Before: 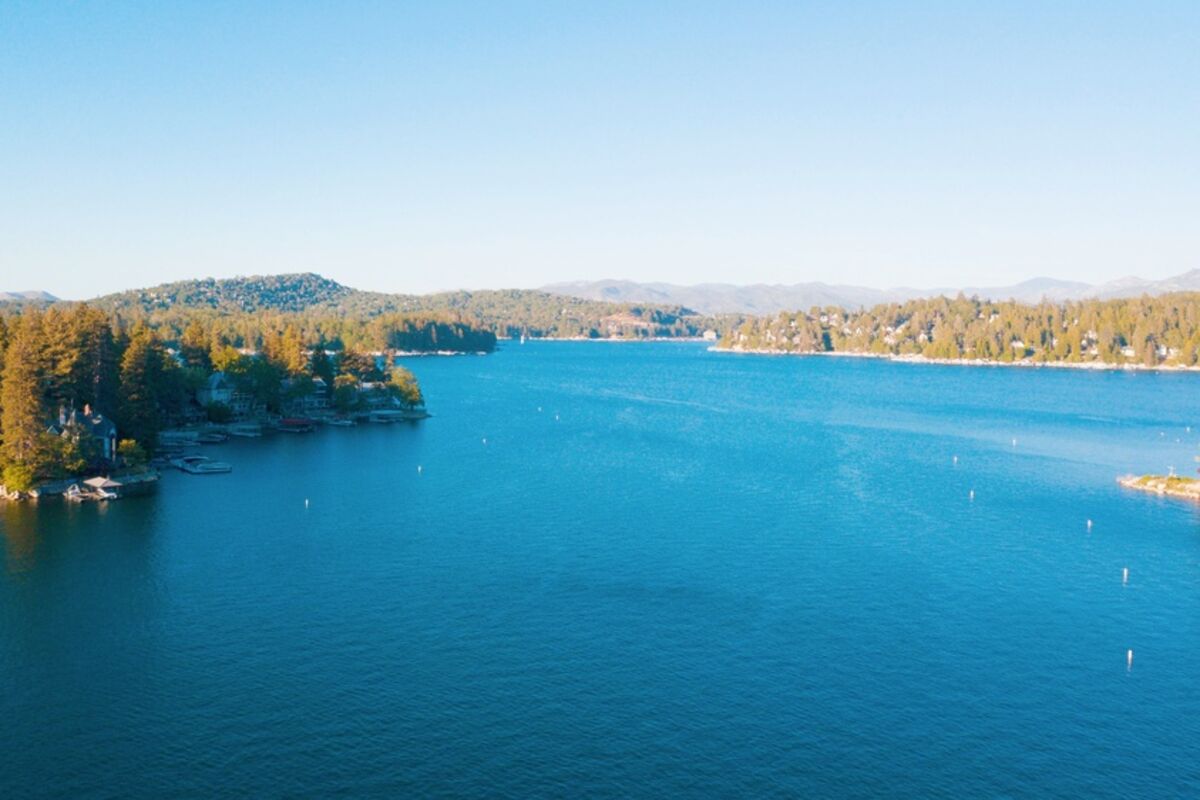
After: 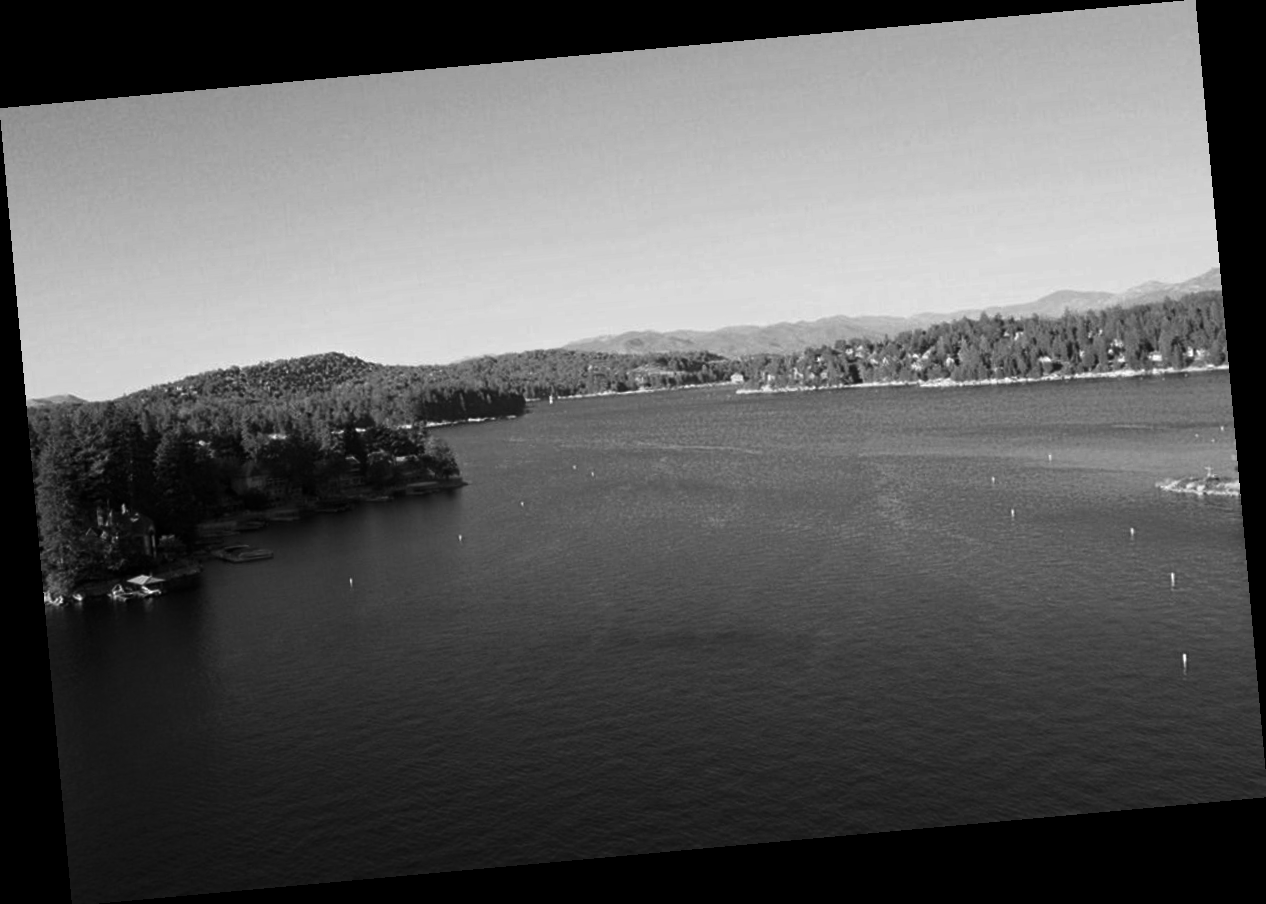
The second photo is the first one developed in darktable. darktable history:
contrast brightness saturation: contrast -0.03, brightness -0.59, saturation -1
rotate and perspective: rotation -5.2°, automatic cropping off
contrast equalizer: y [[0.5, 0.501, 0.532, 0.538, 0.54, 0.541], [0.5 ×6], [0.5 ×6], [0 ×6], [0 ×6]]
white balance: red 0.766, blue 1.537
